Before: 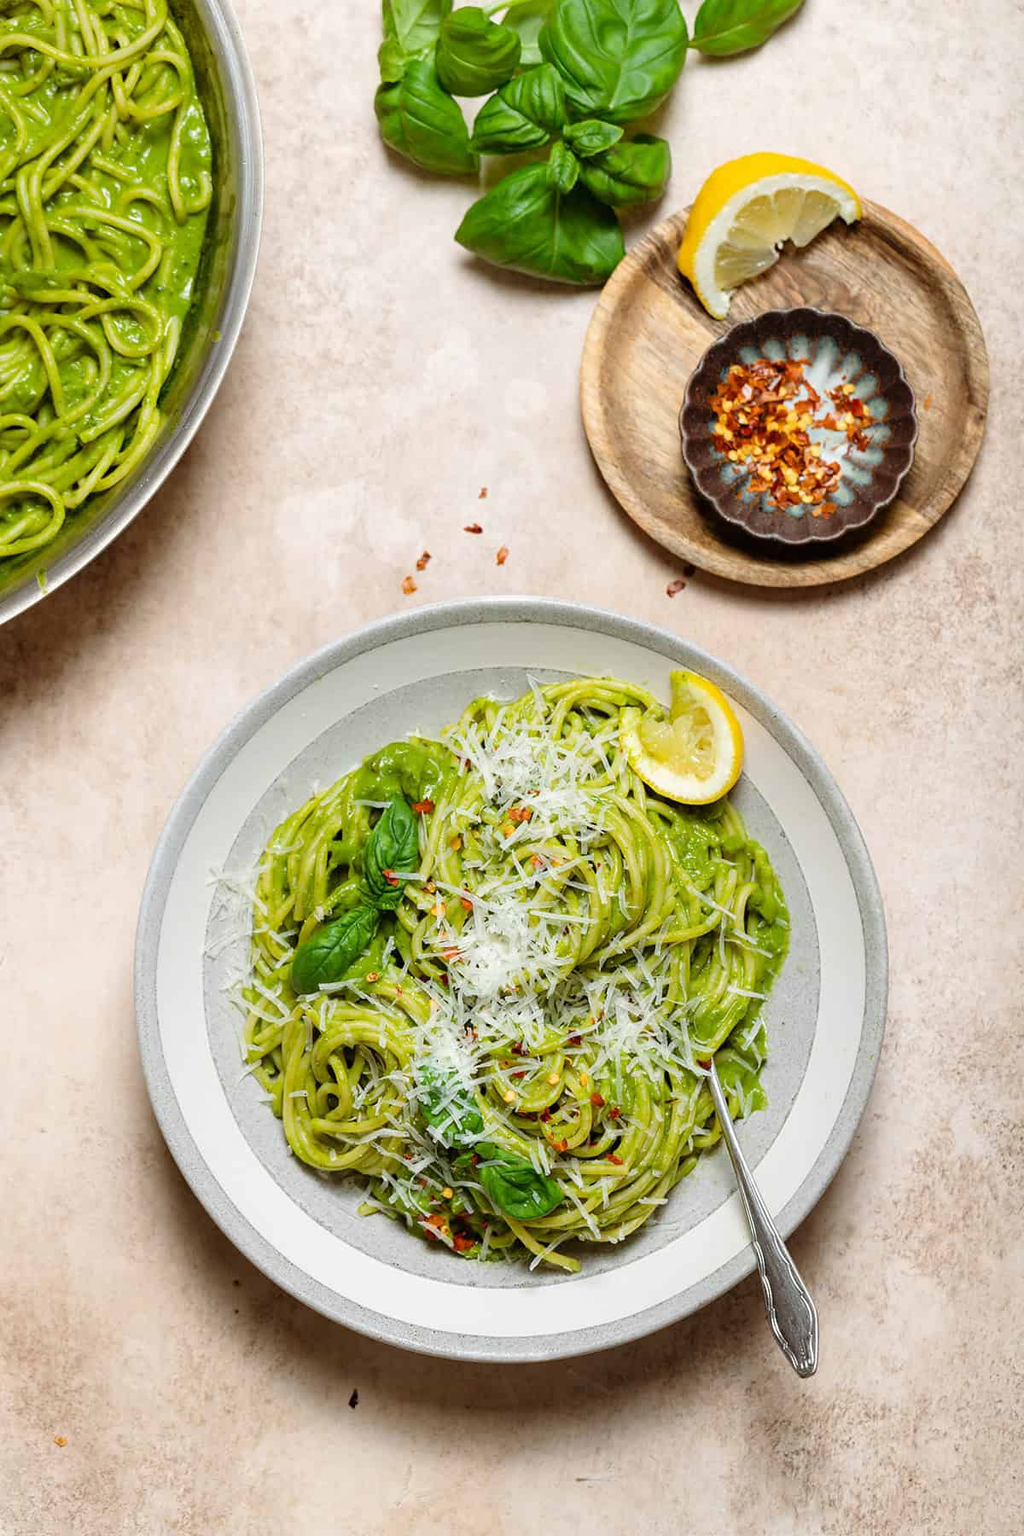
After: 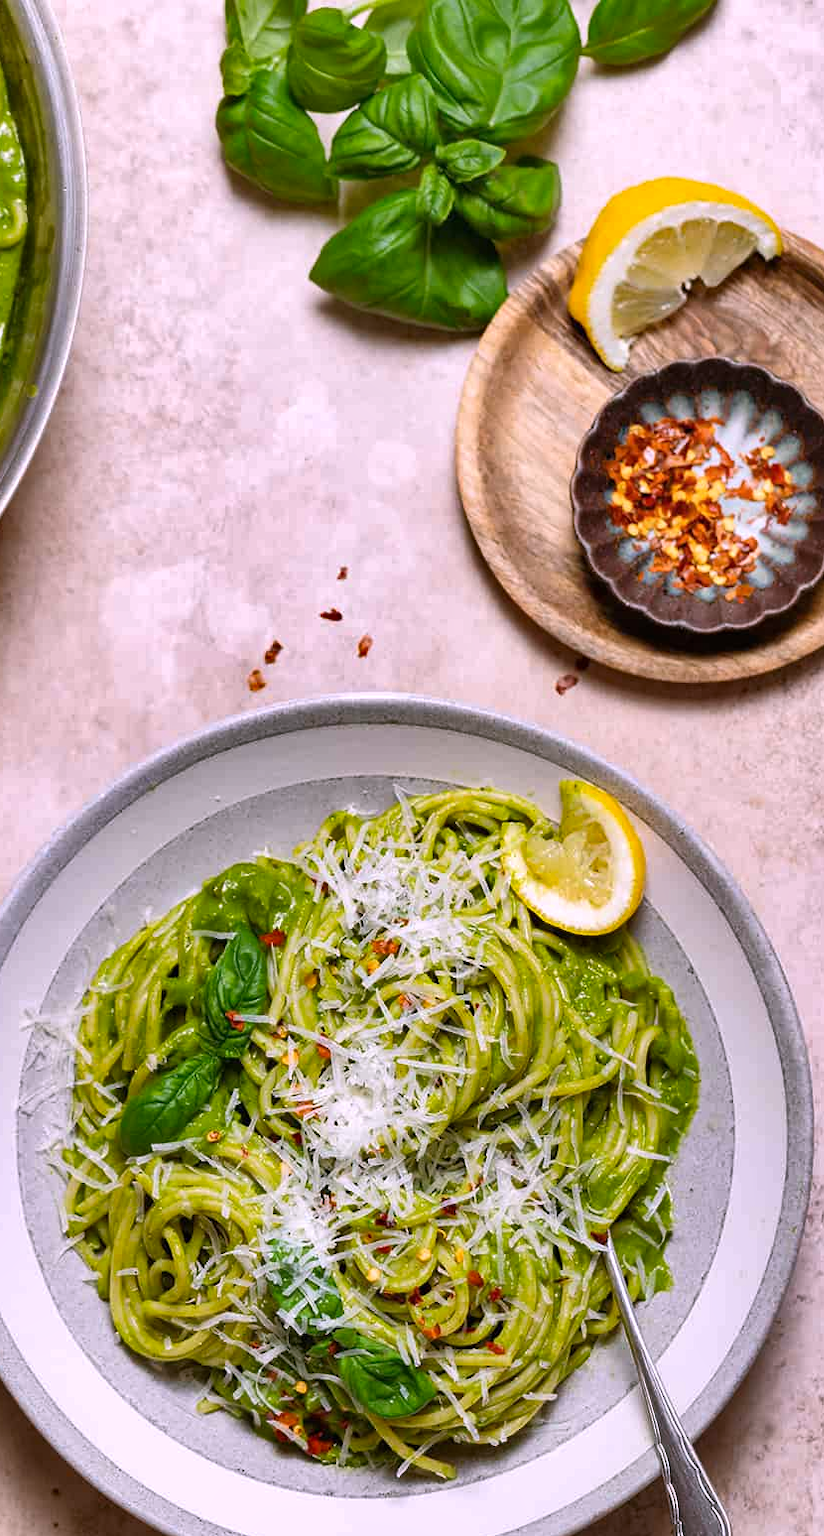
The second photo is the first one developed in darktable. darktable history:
shadows and highlights: radius 108.52, shadows 23.73, highlights -59.32, low approximation 0.01, soften with gaussian
crop: left 18.479%, right 12.2%, bottom 13.971%
white balance: red 1.066, blue 1.119
